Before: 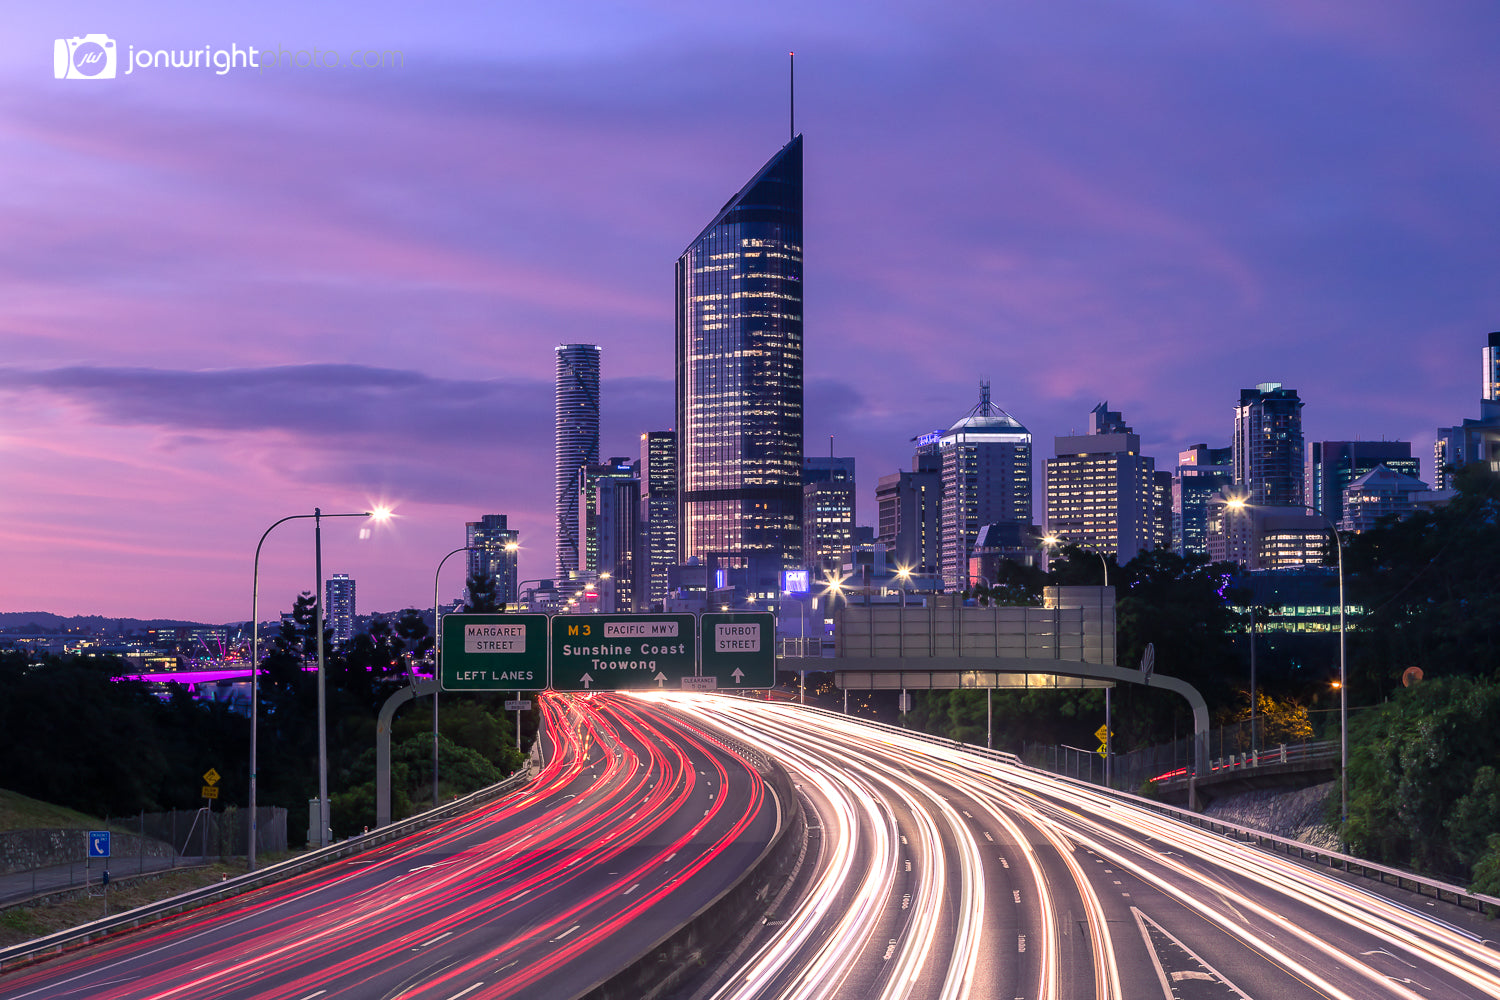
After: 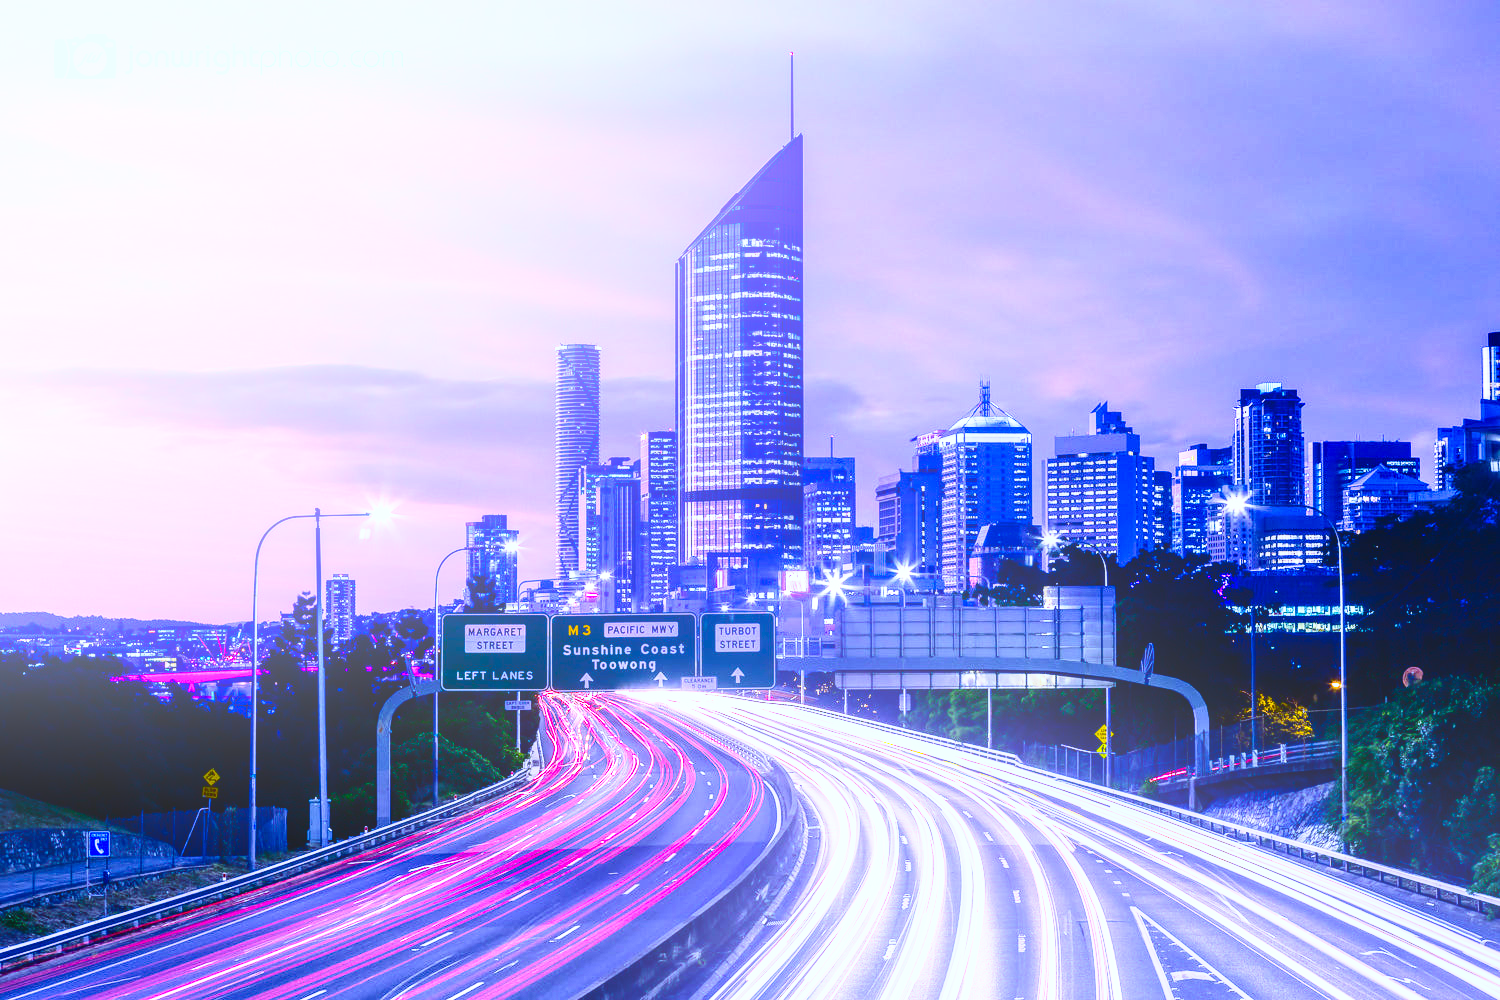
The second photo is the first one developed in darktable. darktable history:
contrast brightness saturation: contrast 0.22, brightness -0.19, saturation 0.24
base curve: curves: ch0 [(0, 0) (0.028, 0.03) (0.121, 0.232) (0.46, 0.748) (0.859, 0.968) (1, 1)], preserve colors none
exposure: black level correction 0, exposure 0.7 EV, compensate highlight preservation false
bloom: size 38%, threshold 95%, strength 30%
local contrast: on, module defaults
white balance: red 0.766, blue 1.537
